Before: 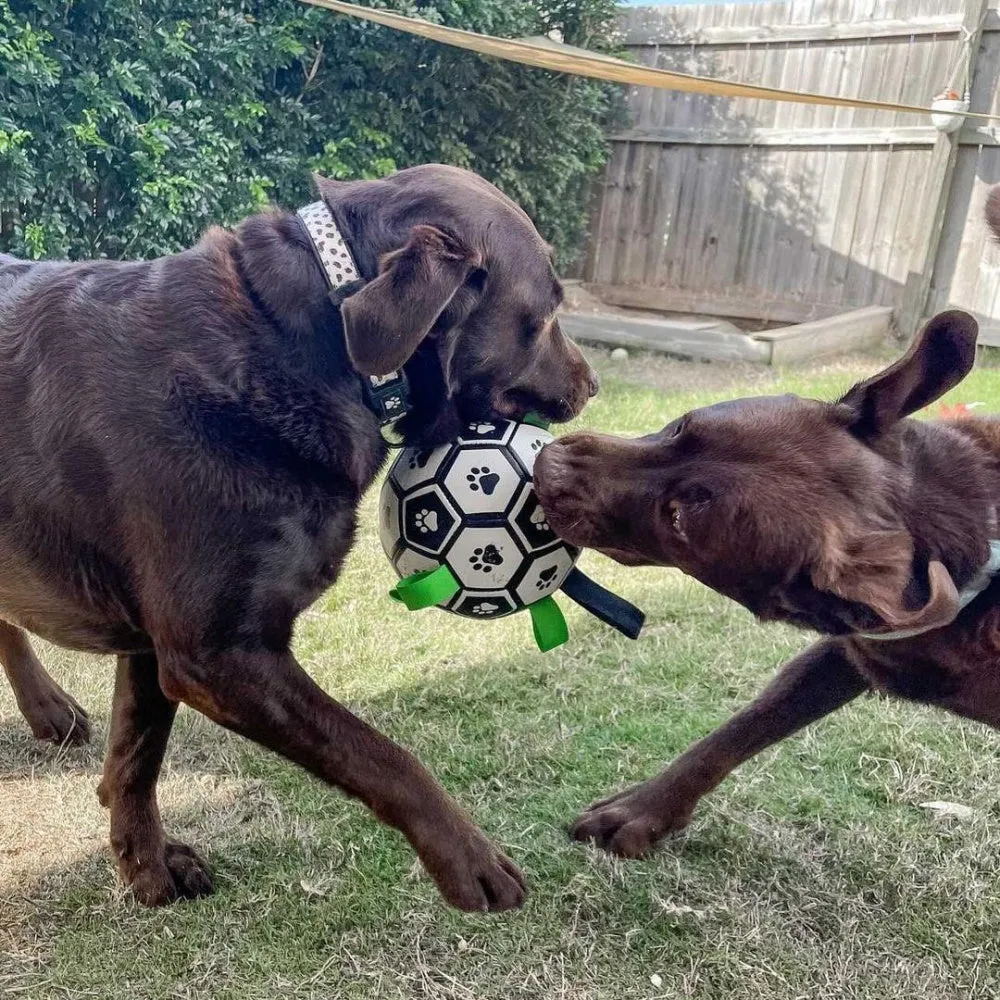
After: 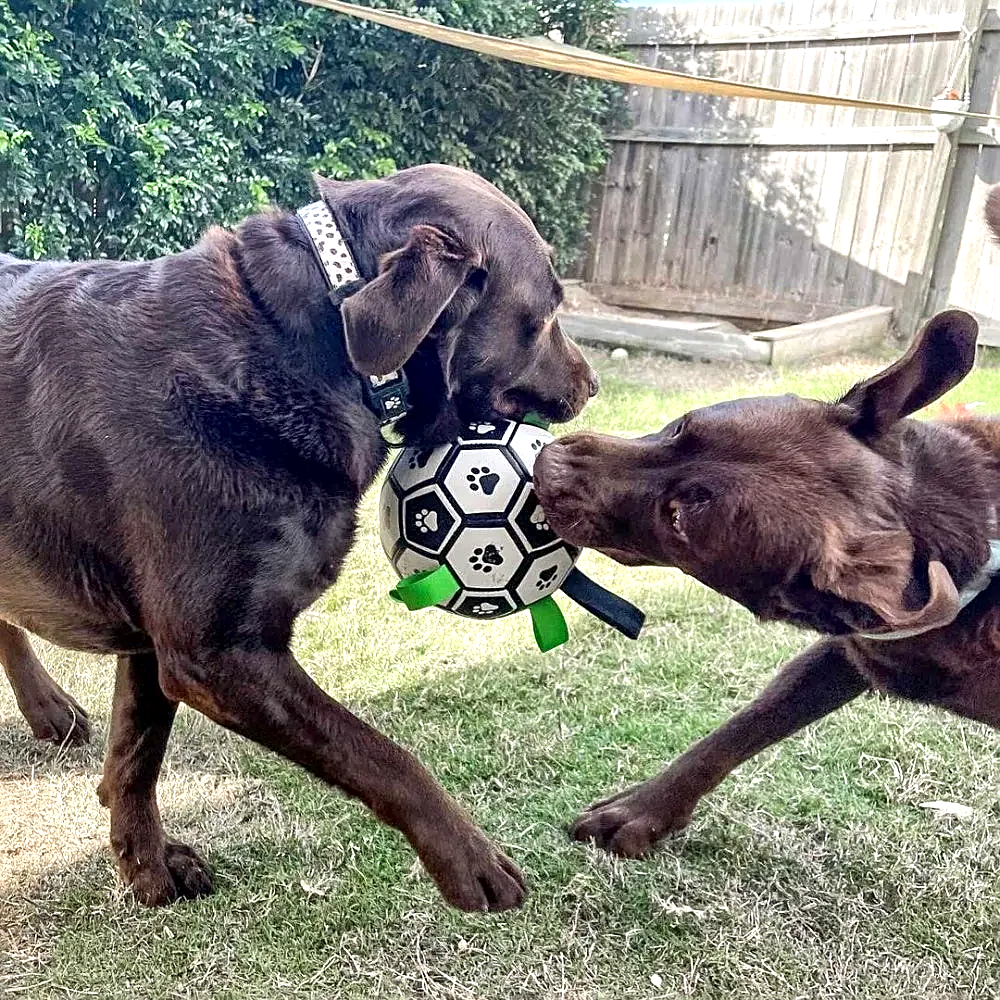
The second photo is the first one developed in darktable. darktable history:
local contrast: mode bilateral grid, contrast 20, coarseness 49, detail 144%, midtone range 0.2
sharpen: on, module defaults
exposure: black level correction 0, exposure 0.499 EV, compensate highlight preservation false
